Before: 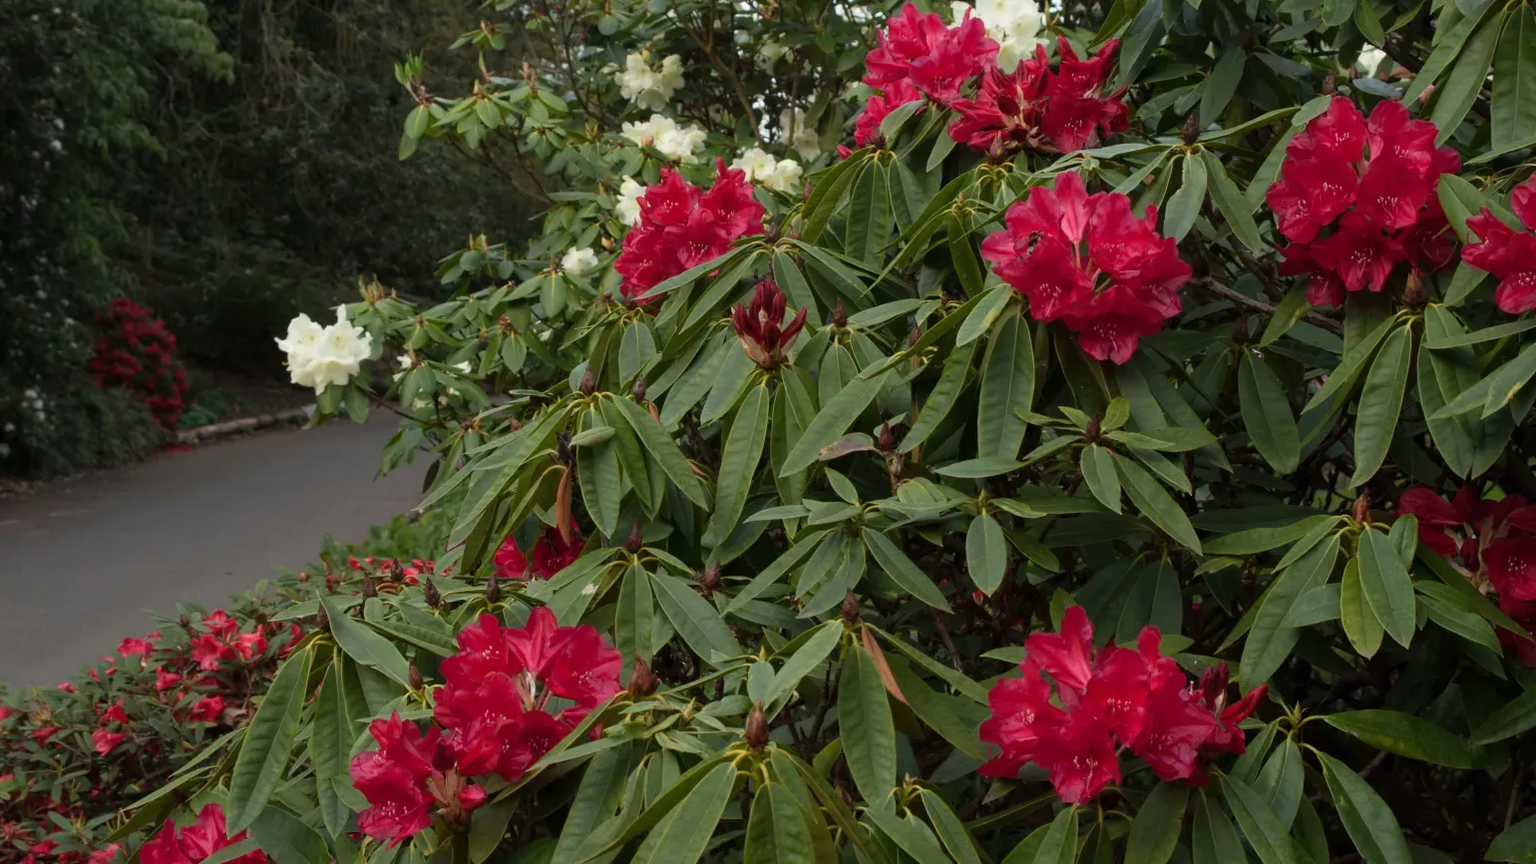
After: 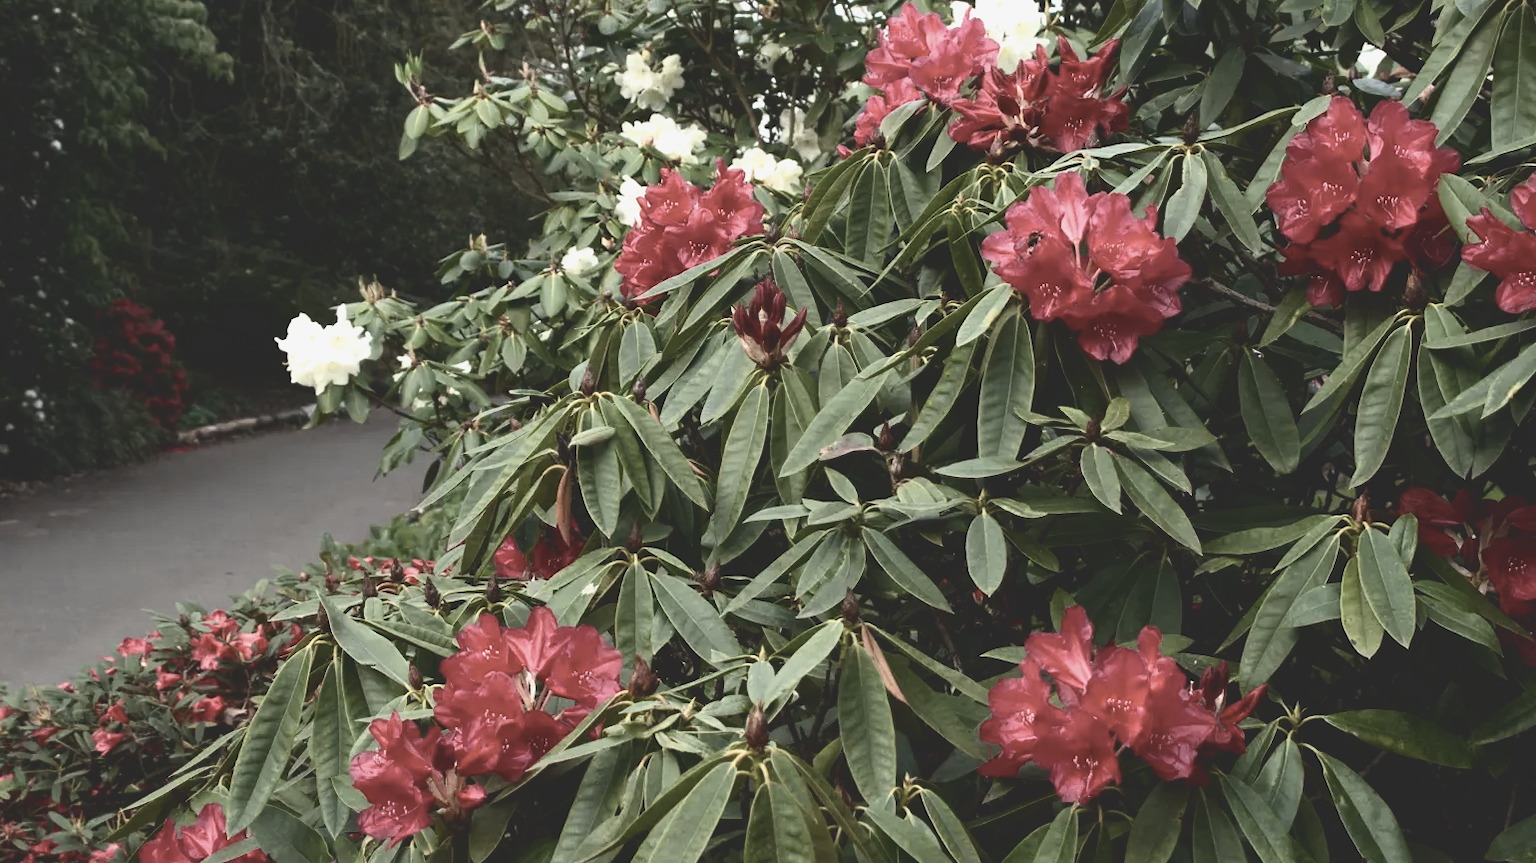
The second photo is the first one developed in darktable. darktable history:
contrast brightness saturation: contrast -0.255, saturation -0.449
tone curve: curves: ch0 [(0, 0) (0.003, 0.156) (0.011, 0.156) (0.025, 0.161) (0.044, 0.161) (0.069, 0.161) (0.1, 0.166) (0.136, 0.168) (0.177, 0.179) (0.224, 0.202) (0.277, 0.241) (0.335, 0.296) (0.399, 0.378) (0.468, 0.484) (0.543, 0.604) (0.623, 0.728) (0.709, 0.822) (0.801, 0.918) (0.898, 0.98) (1, 1)], color space Lab, independent channels, preserve colors none
filmic rgb: black relative exposure -8.01 EV, white relative exposure 2.45 EV, hardness 6.37
exposure: black level correction 0, exposure 0.694 EV, compensate exposure bias true, compensate highlight preservation false
